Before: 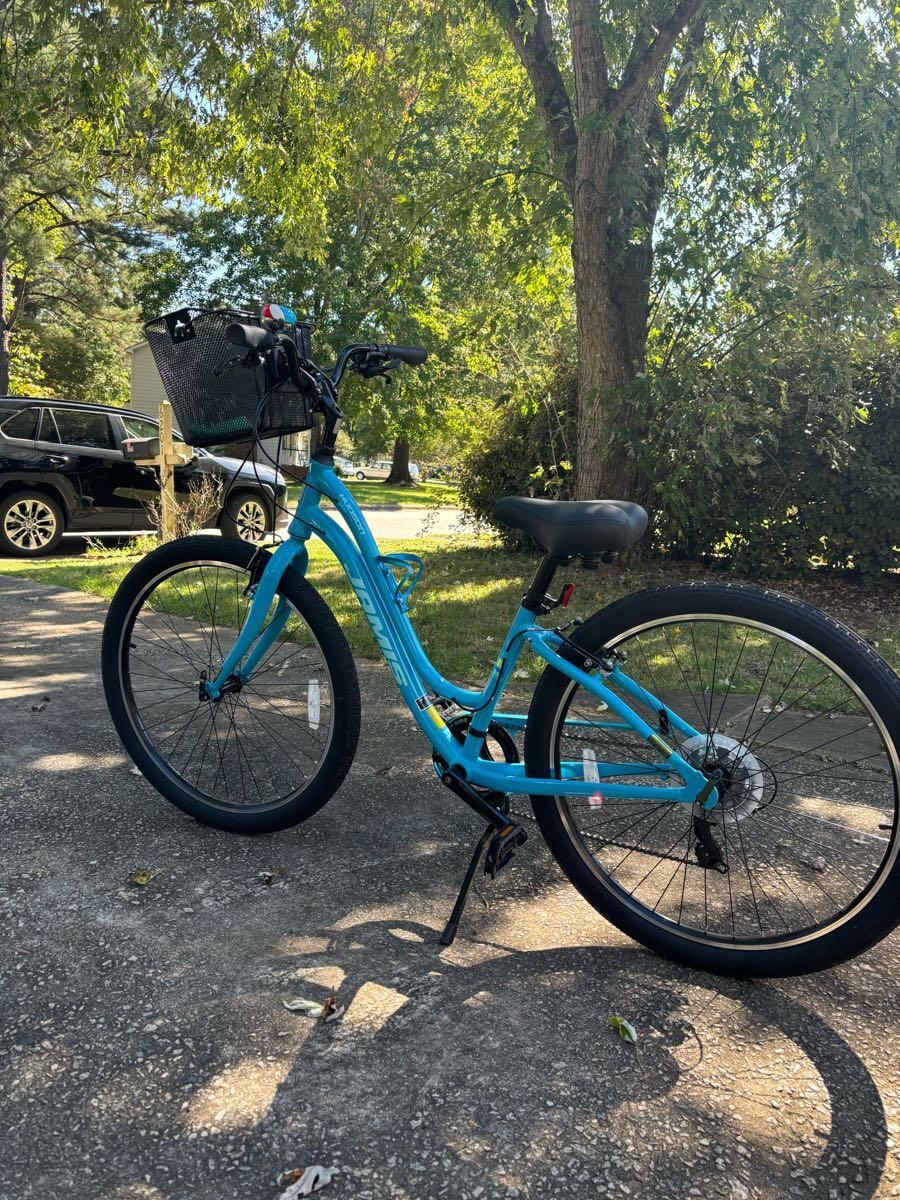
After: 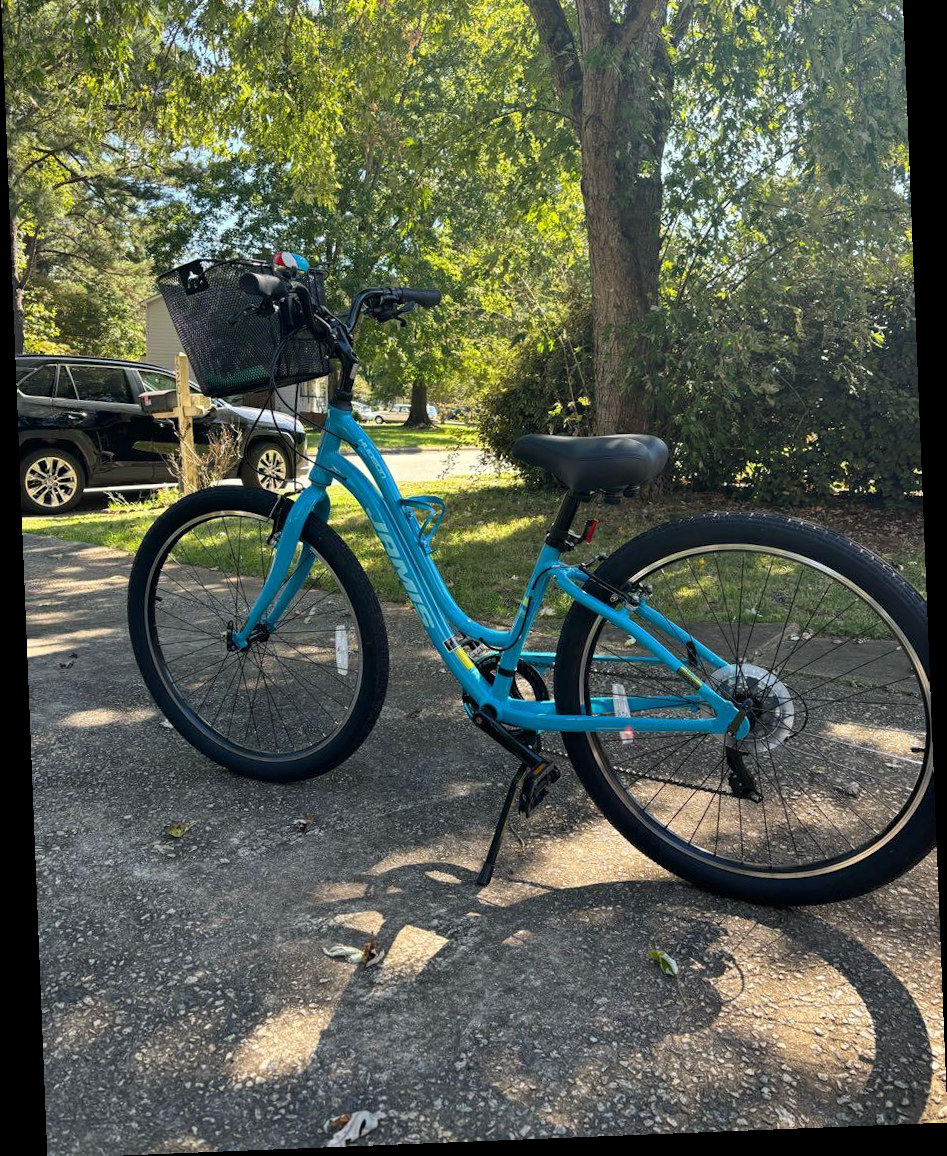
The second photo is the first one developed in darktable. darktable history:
rotate and perspective: rotation -2.29°, automatic cropping off
tone equalizer: on, module defaults
crop and rotate: top 6.25%
